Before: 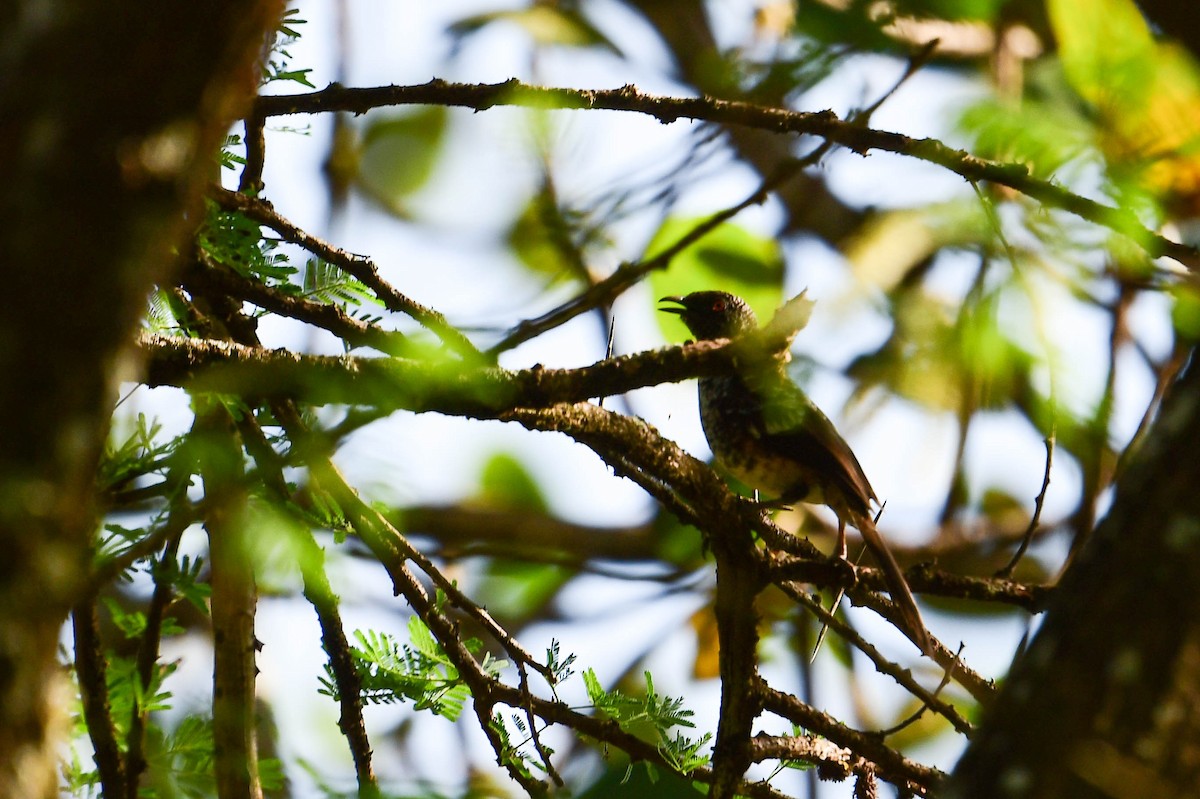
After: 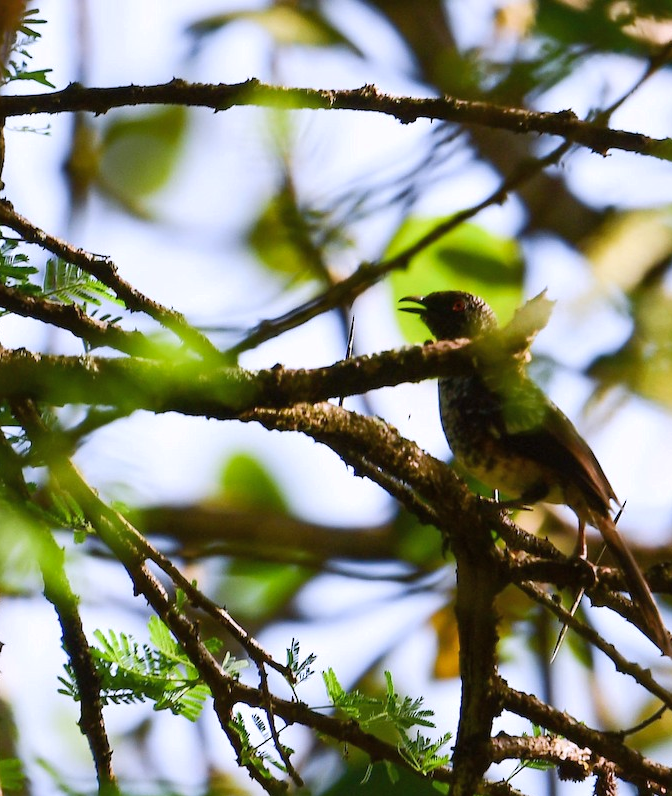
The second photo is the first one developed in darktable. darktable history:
shadows and highlights: shadows 25, highlights -25
white balance: red 1.004, blue 1.096
crop: left 21.674%, right 22.086%
